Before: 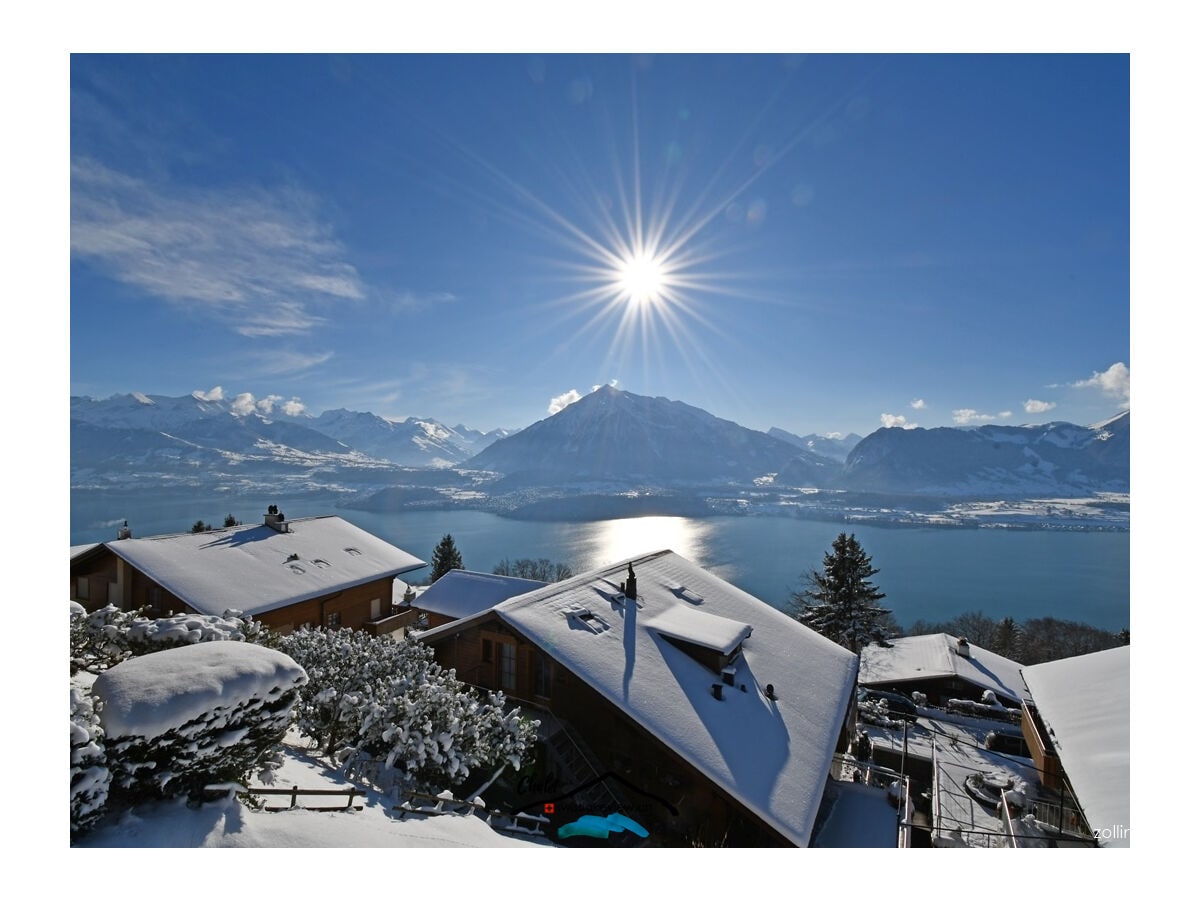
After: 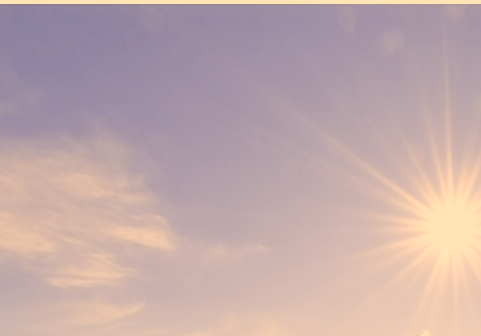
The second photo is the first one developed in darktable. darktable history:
crop: left 15.783%, top 5.459%, right 44.093%, bottom 57.111%
color correction: highlights a* 14.95, highlights b* 31.96
exposure: black level correction 0, exposure 0.896 EV, compensate exposure bias true, compensate highlight preservation false
filmic rgb: black relative exposure -2.77 EV, white relative exposure 4.56 EV, hardness 1.73, contrast 1.258
haze removal: strength -0.888, distance 0.23, compatibility mode true, adaptive false
